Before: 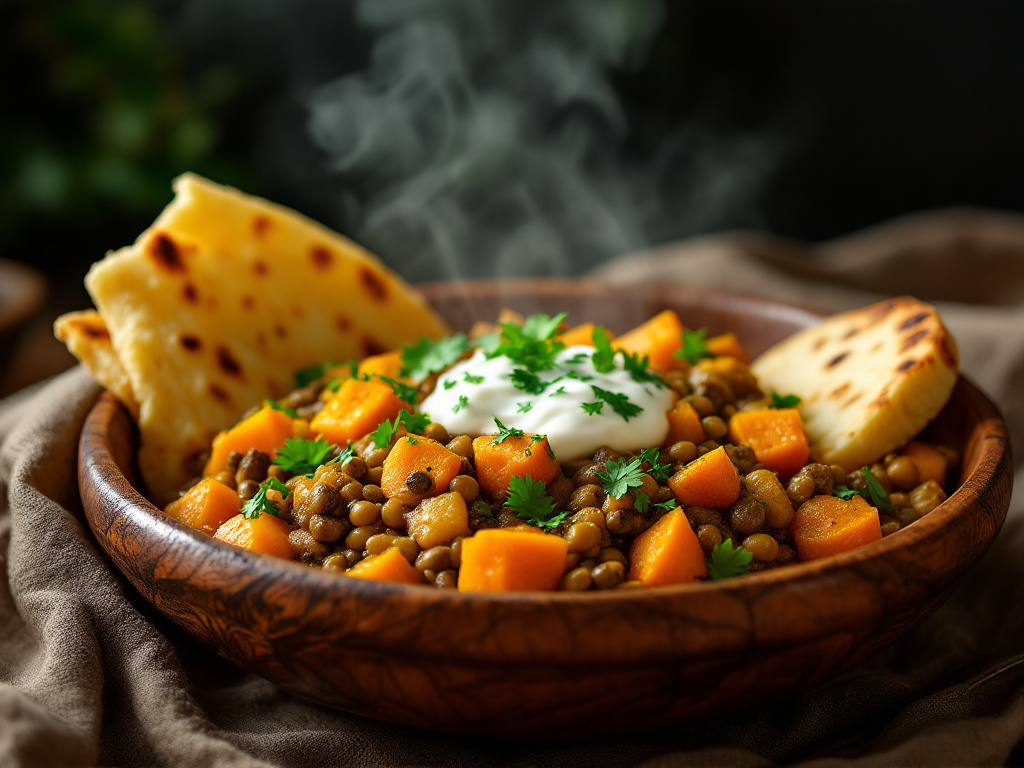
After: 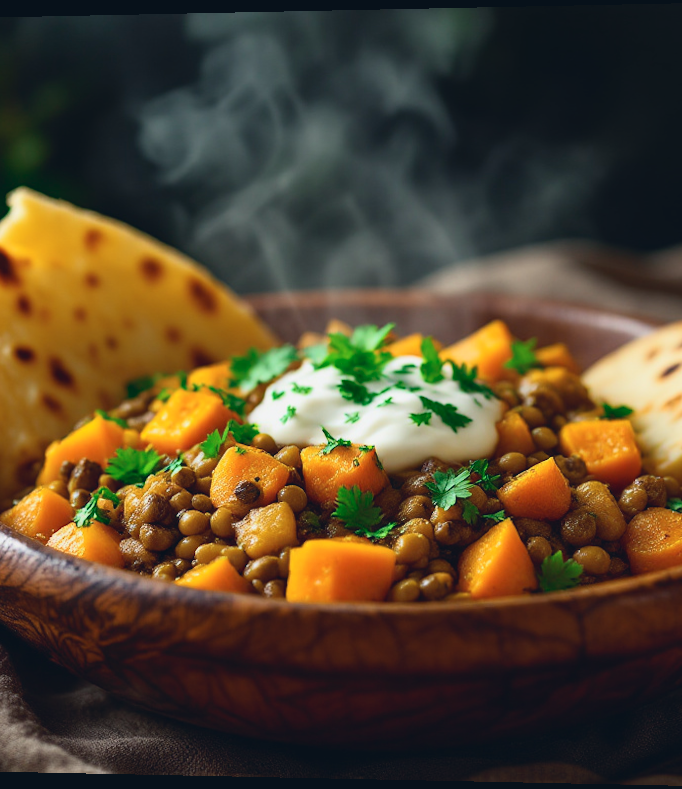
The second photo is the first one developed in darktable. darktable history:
rotate and perspective: lens shift (horizontal) -0.055, automatic cropping off
color correction: highlights a* 0.207, highlights b* 2.7, shadows a* -0.874, shadows b* -4.78
tone curve: curves: ch0 [(0, 0.045) (0.155, 0.169) (0.46, 0.466) (0.751, 0.788) (1, 0.961)]; ch1 [(0, 0) (0.43, 0.408) (0.472, 0.469) (0.505, 0.503) (0.553, 0.555) (0.592, 0.581) (1, 1)]; ch2 [(0, 0) (0.505, 0.495) (0.579, 0.569) (1, 1)], color space Lab, independent channels, preserve colors none
crop and rotate: left 15.446%, right 17.836%
